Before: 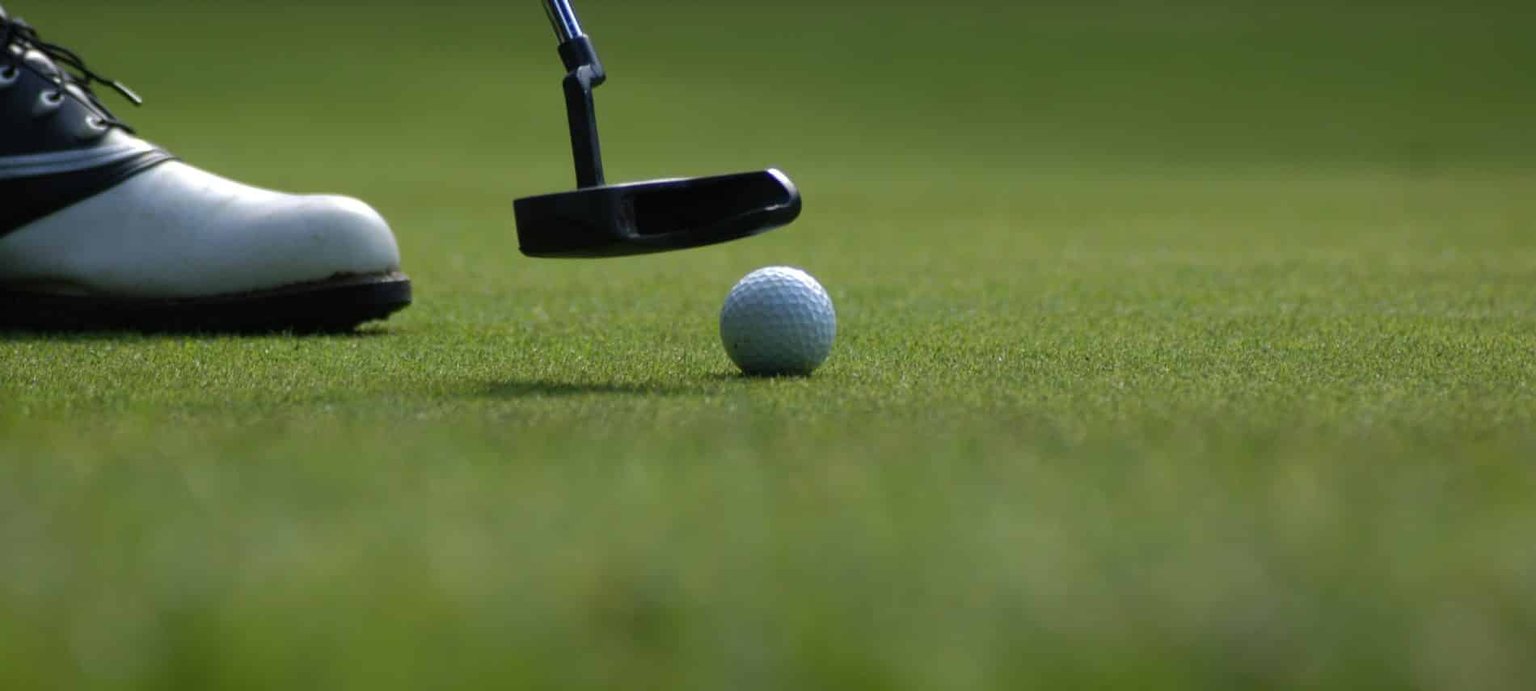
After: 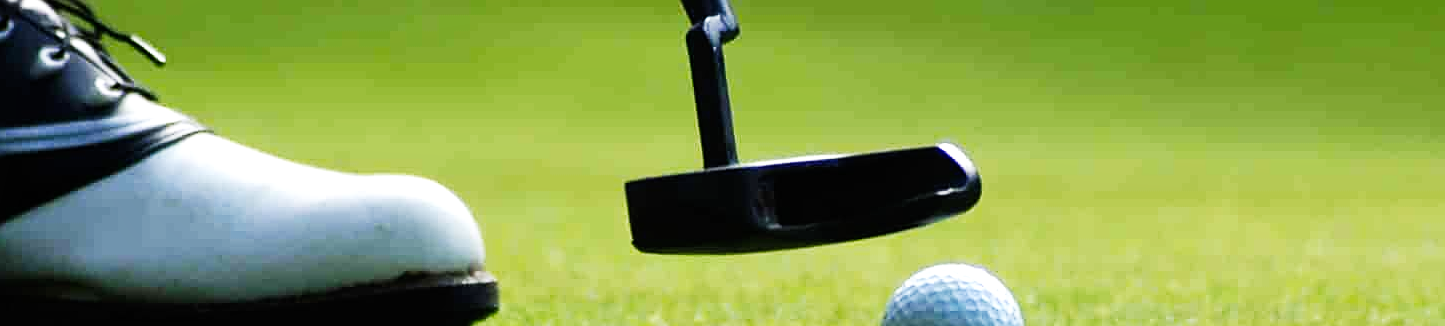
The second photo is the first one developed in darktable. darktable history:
crop: left 0.552%, top 7.636%, right 23.369%, bottom 54.166%
sharpen: on, module defaults
base curve: curves: ch0 [(0, 0) (0.007, 0.004) (0.027, 0.03) (0.046, 0.07) (0.207, 0.54) (0.442, 0.872) (0.673, 0.972) (1, 1)], preserve colors none
local contrast: mode bilateral grid, contrast 20, coarseness 51, detail 120%, midtone range 0.2
